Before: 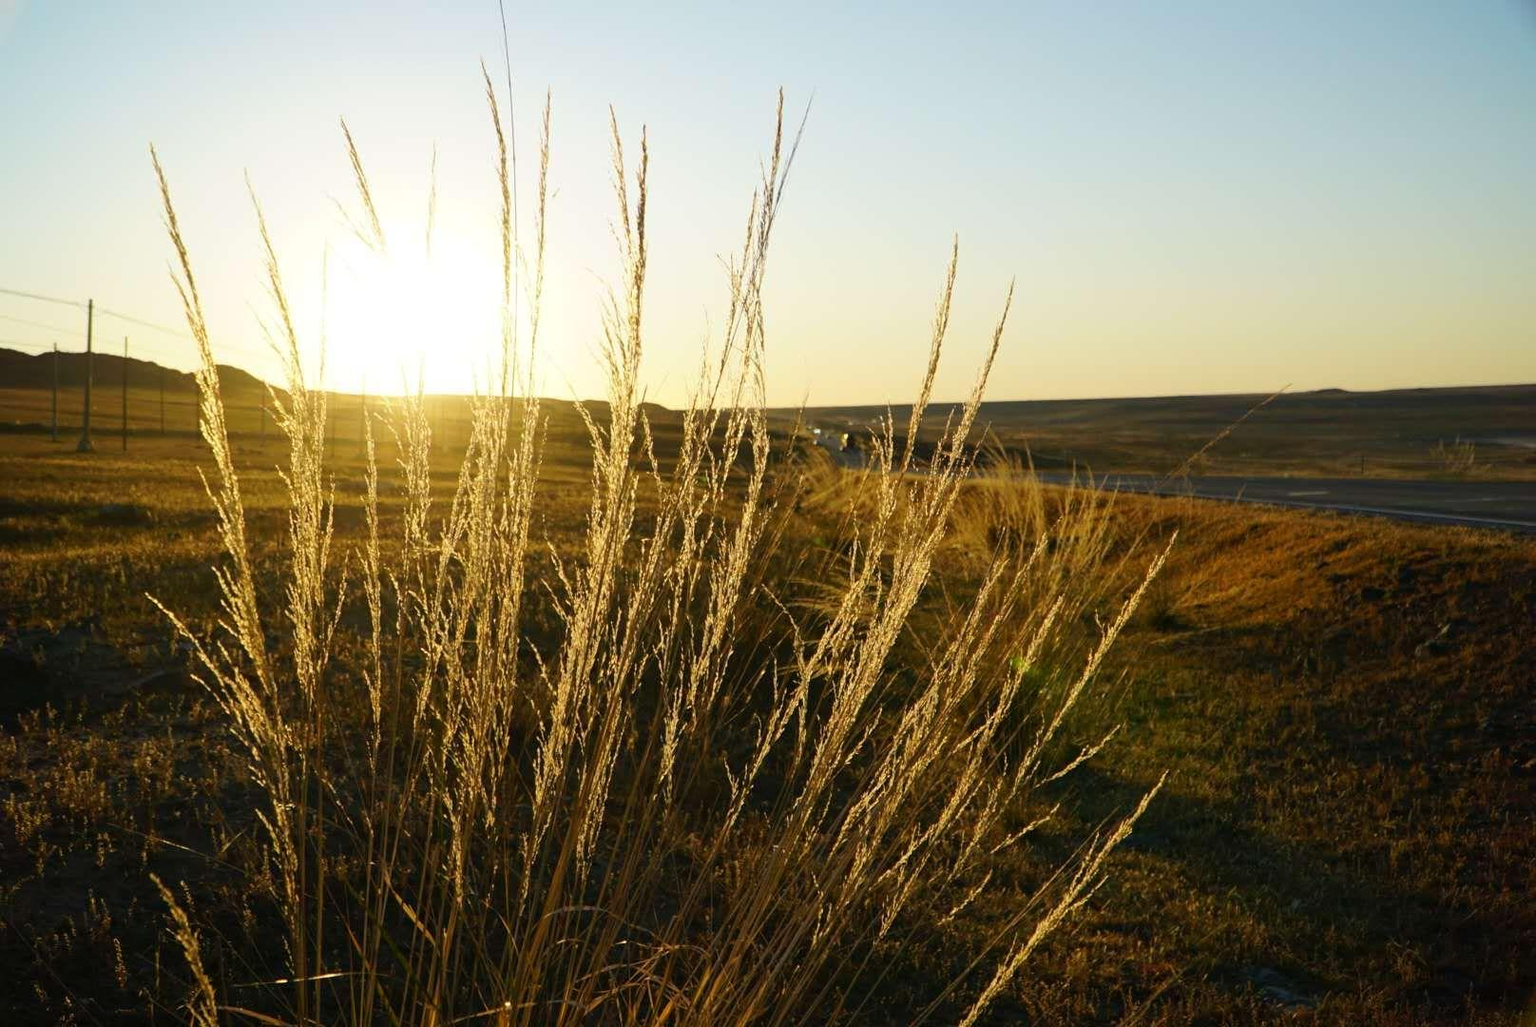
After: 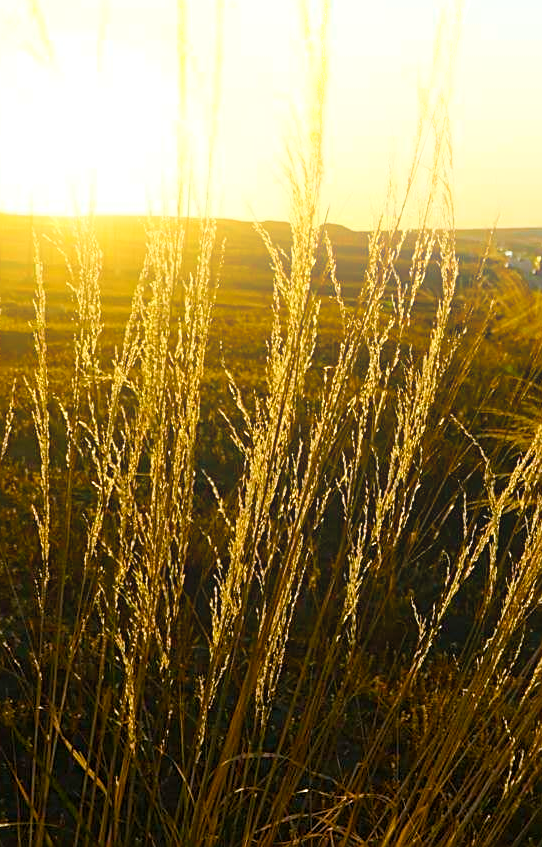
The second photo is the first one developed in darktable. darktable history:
sharpen: on, module defaults
color balance rgb: perceptual saturation grading › global saturation 20%, perceptual saturation grading › highlights 2.68%, perceptual saturation grading › shadows 50%
crop and rotate: left 21.77%, top 18.528%, right 44.676%, bottom 2.997%
bloom: on, module defaults
